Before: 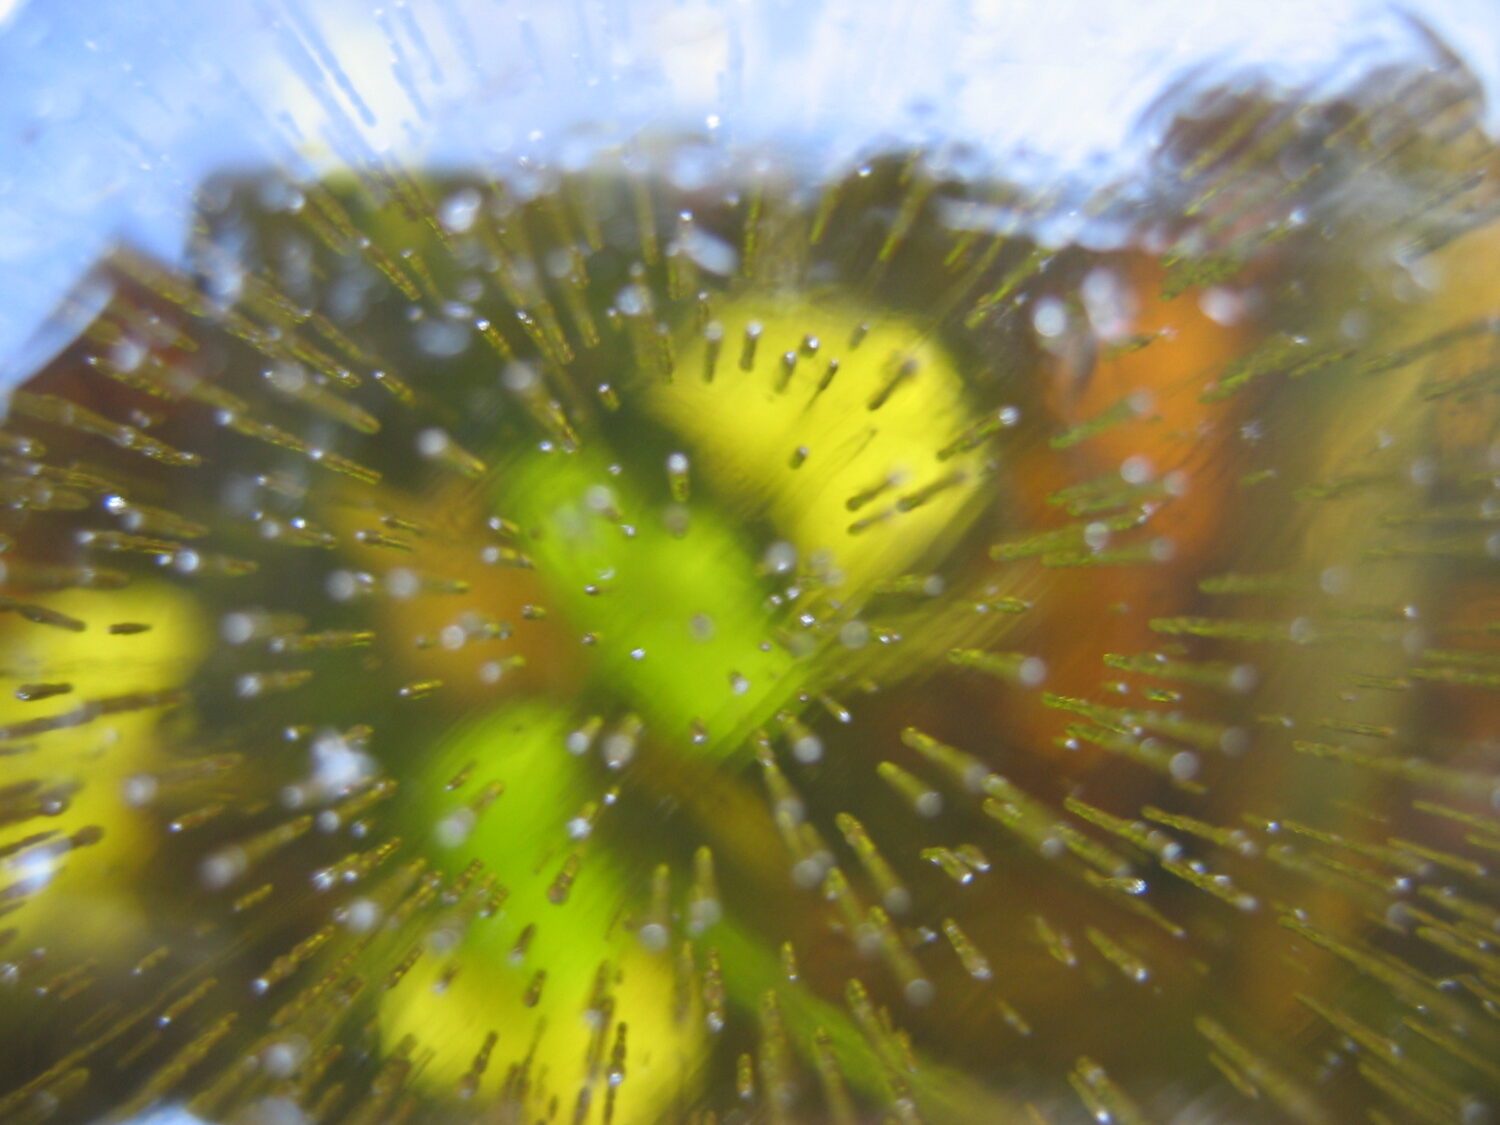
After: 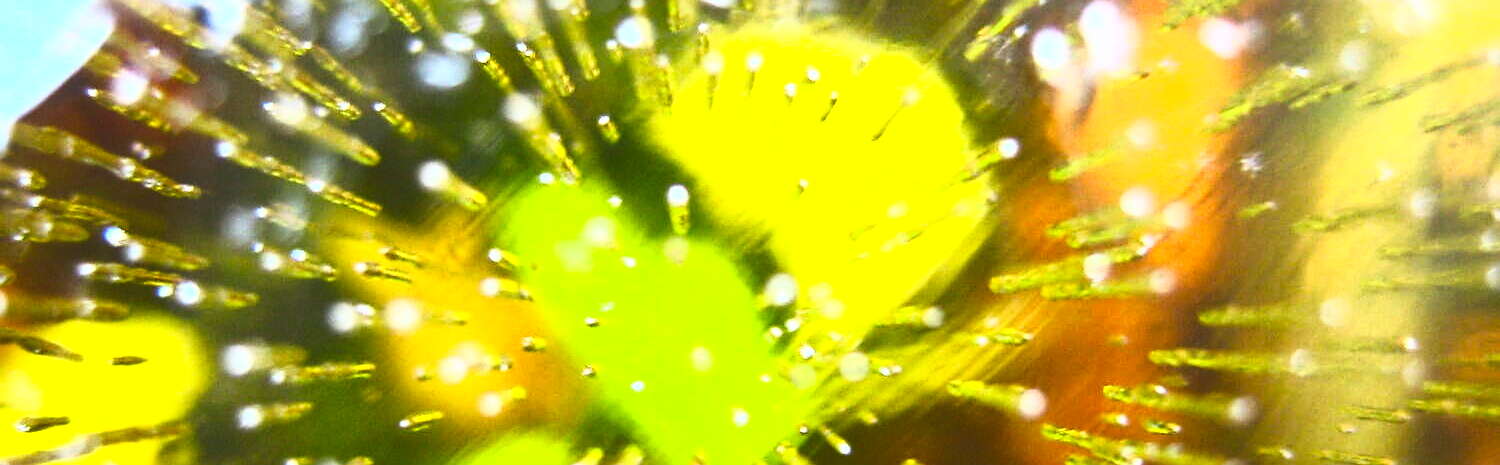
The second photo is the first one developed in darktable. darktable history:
contrast equalizer: octaves 7, y [[0.579, 0.58, 0.505, 0.5, 0.5, 0.5], [0.5 ×6], [0.5 ×6], [0 ×6], [0 ×6]], mix 0.203
crop and rotate: top 23.855%, bottom 34.793%
exposure: exposure -0.265 EV, compensate highlight preservation false
sharpen: on, module defaults
tone equalizer: -8 EV -0.415 EV, -7 EV -0.356 EV, -6 EV -0.329 EV, -5 EV -0.217 EV, -3 EV 0.233 EV, -2 EV 0.361 EV, -1 EV 0.407 EV, +0 EV 0.404 EV, edges refinement/feathering 500, mask exposure compensation -1.57 EV, preserve details no
tone curve: curves: ch0 [(0, 0) (0.003, 0.003) (0.011, 0.012) (0.025, 0.026) (0.044, 0.046) (0.069, 0.072) (0.1, 0.104) (0.136, 0.141) (0.177, 0.185) (0.224, 0.247) (0.277, 0.335) (0.335, 0.447) (0.399, 0.539) (0.468, 0.636) (0.543, 0.723) (0.623, 0.803) (0.709, 0.873) (0.801, 0.936) (0.898, 0.978) (1, 1)], color space Lab, linked channels, preserve colors none
contrast brightness saturation: contrast 0.837, brightness 0.594, saturation 0.601
